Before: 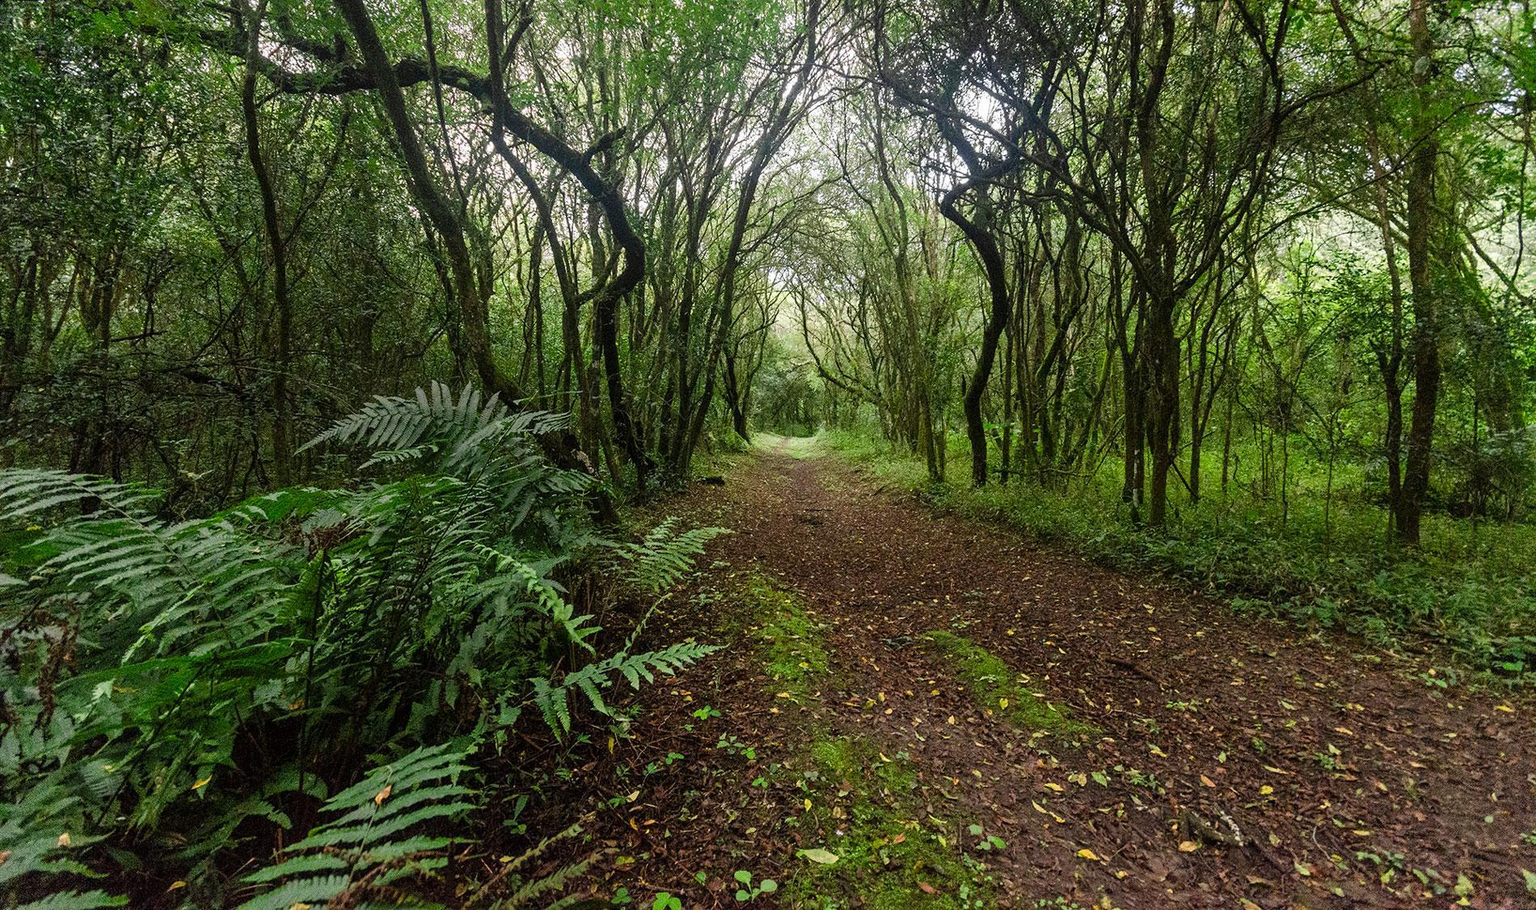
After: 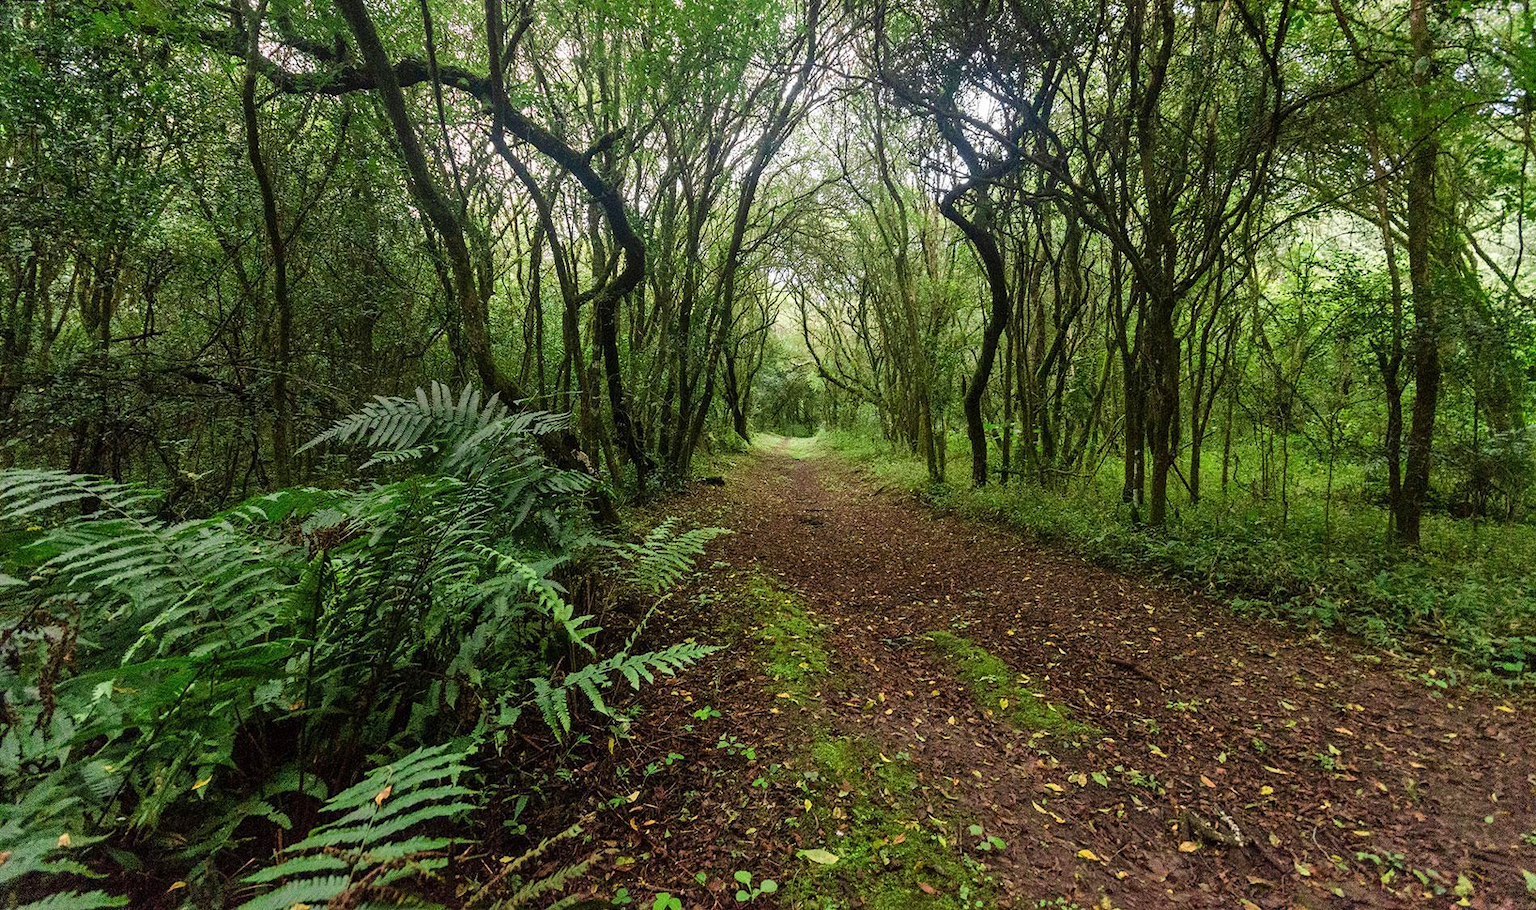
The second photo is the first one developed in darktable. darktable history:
velvia: on, module defaults
shadows and highlights: shadows 32, highlights -32, soften with gaussian
